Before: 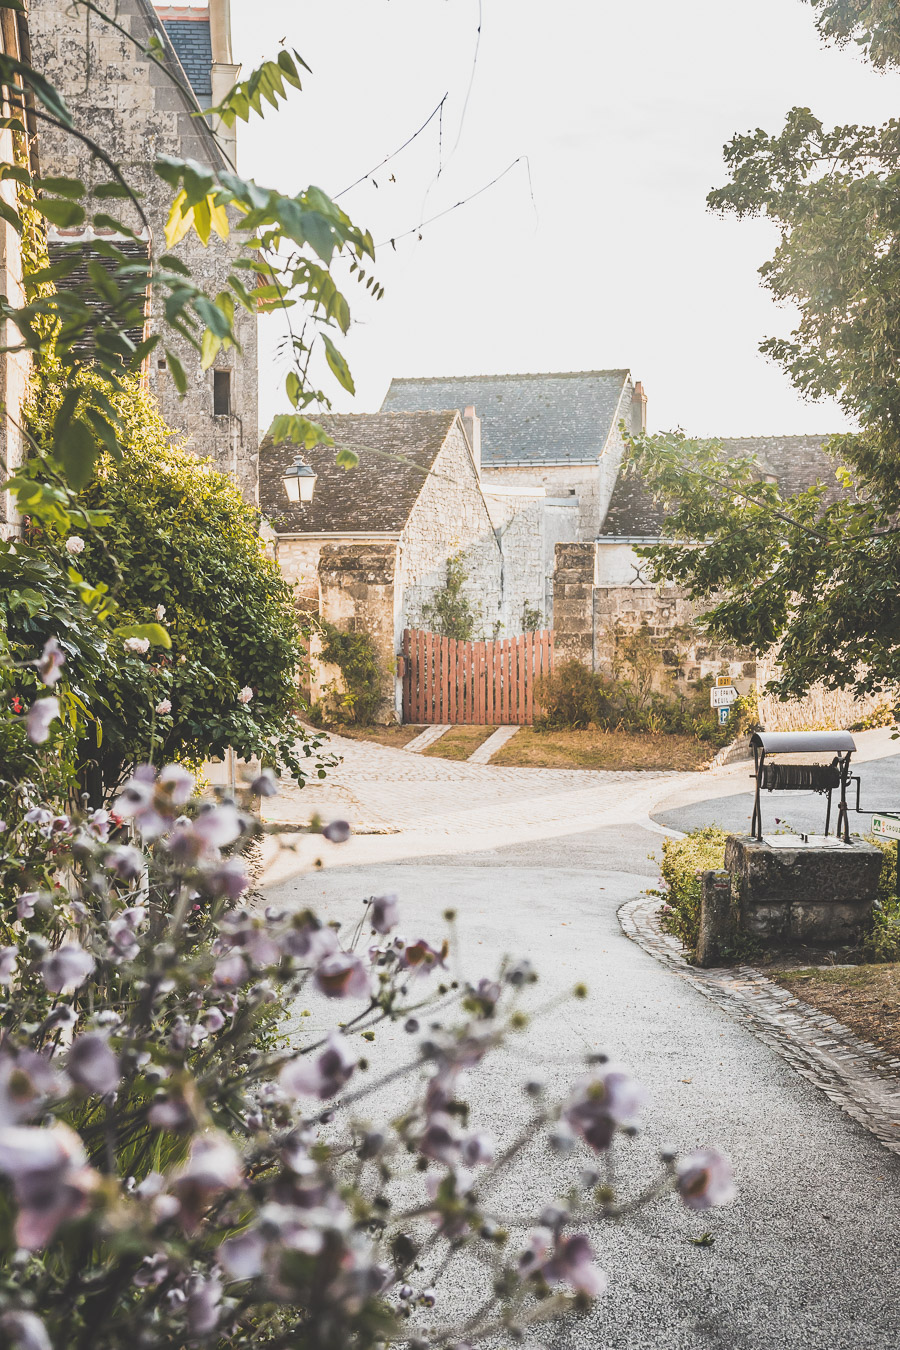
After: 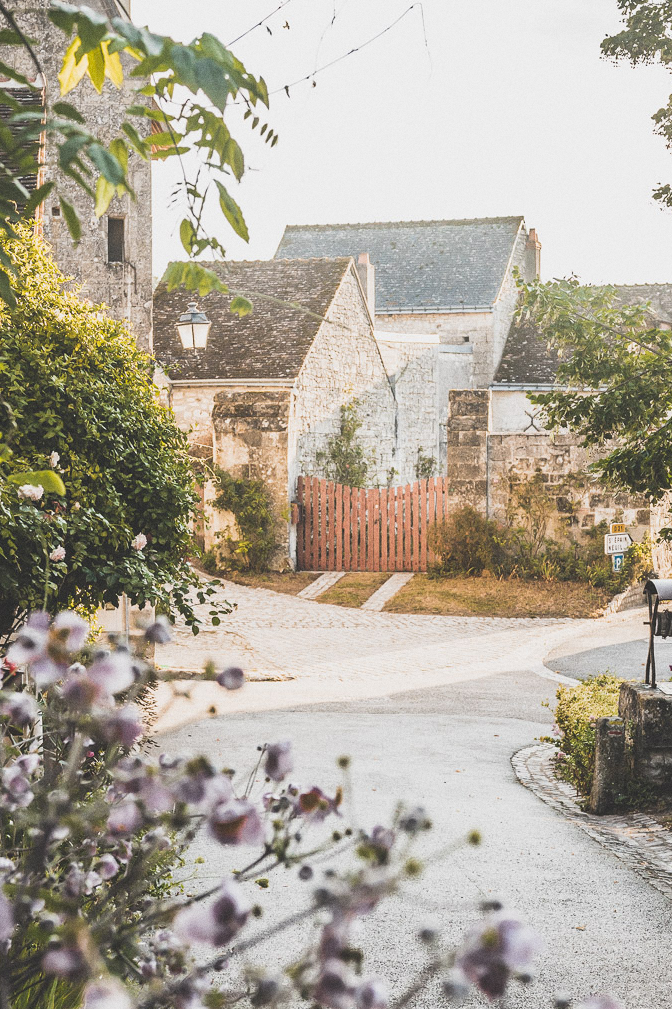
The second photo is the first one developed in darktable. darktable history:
grain: on, module defaults
crop and rotate: left 11.831%, top 11.346%, right 13.429%, bottom 13.899%
